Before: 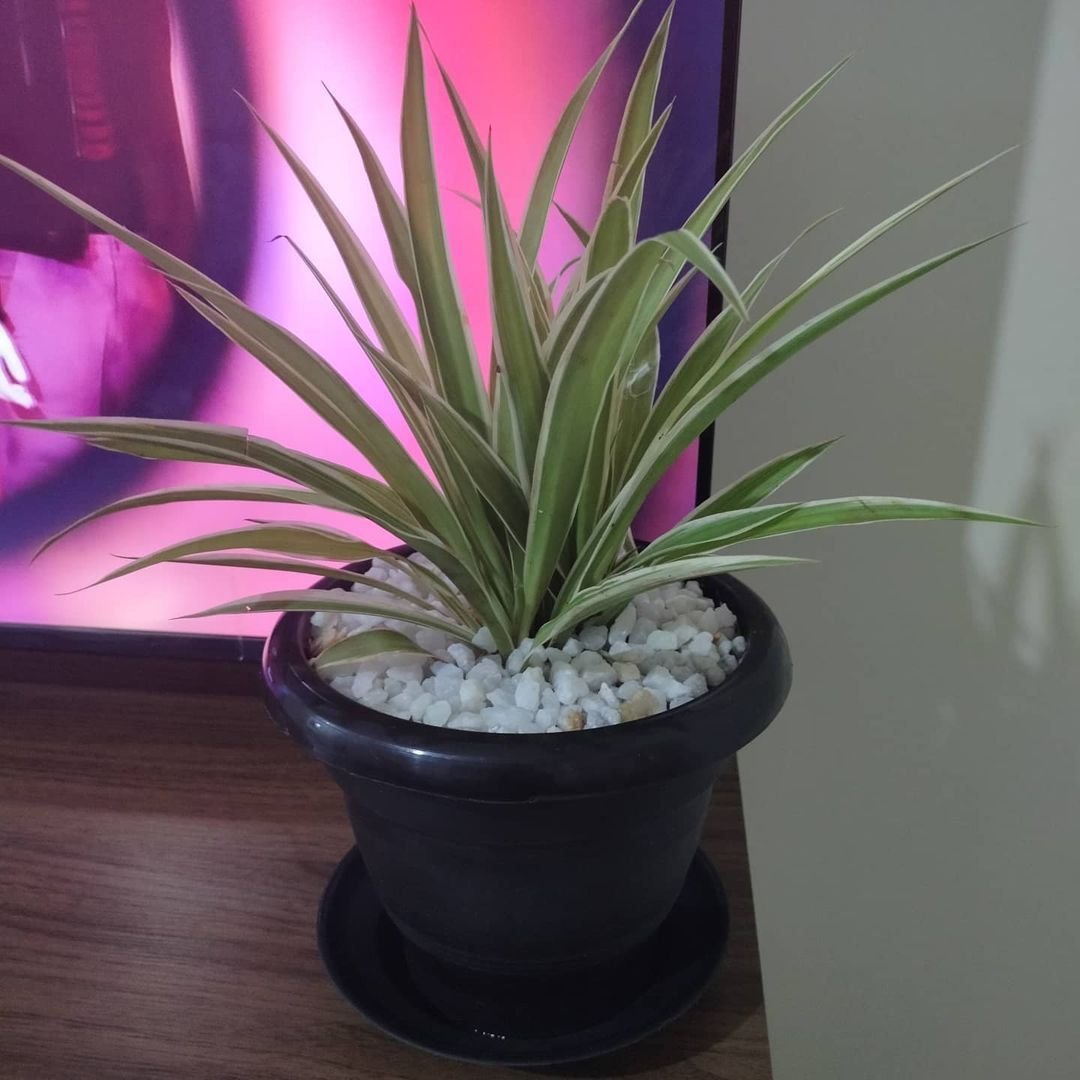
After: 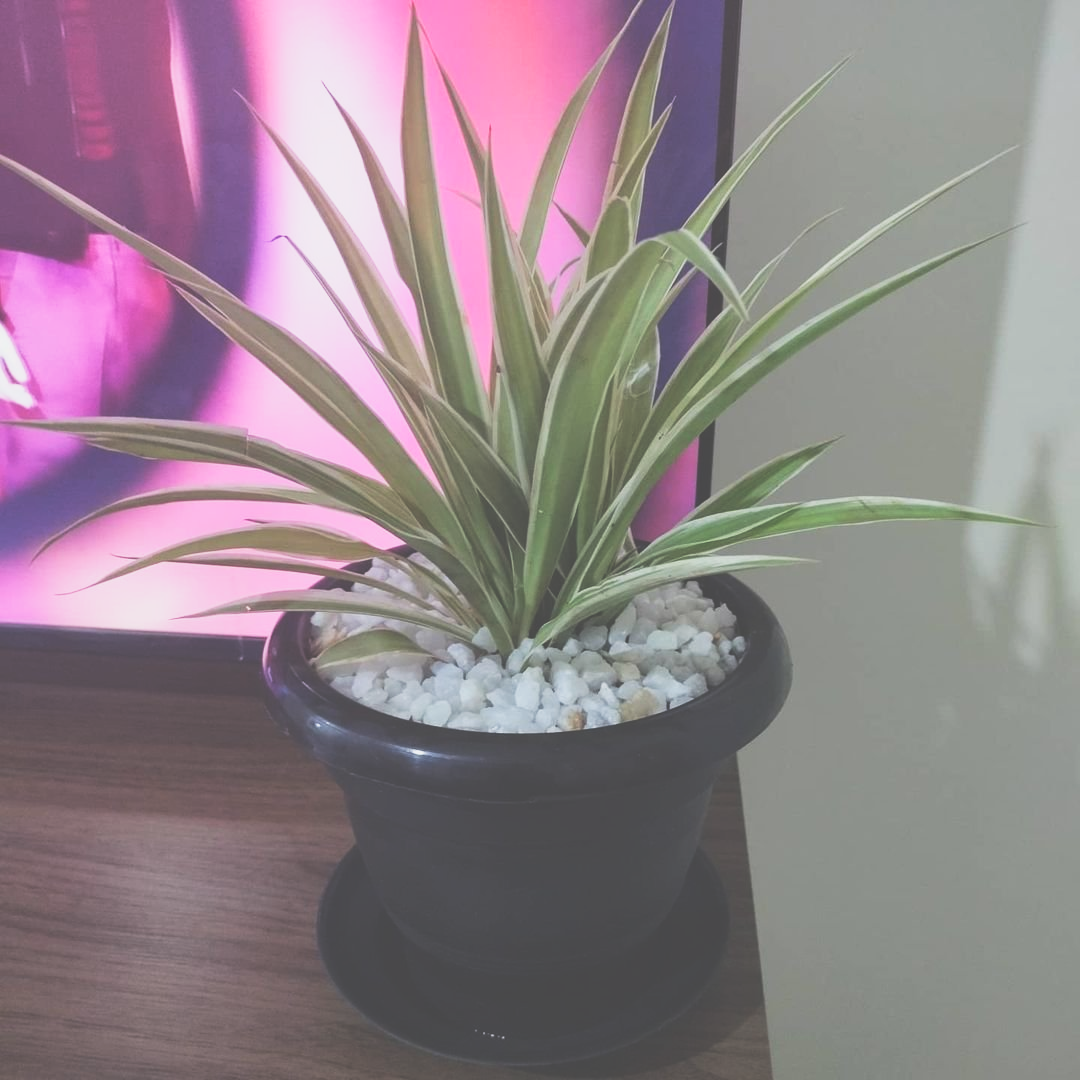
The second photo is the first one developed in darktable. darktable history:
base curve: curves: ch0 [(0, 0) (0.088, 0.125) (0.176, 0.251) (0.354, 0.501) (0.613, 0.749) (1, 0.877)], preserve colors none
exposure: black level correction -0.043, exposure 0.063 EV, compensate exposure bias true, compensate highlight preservation false
